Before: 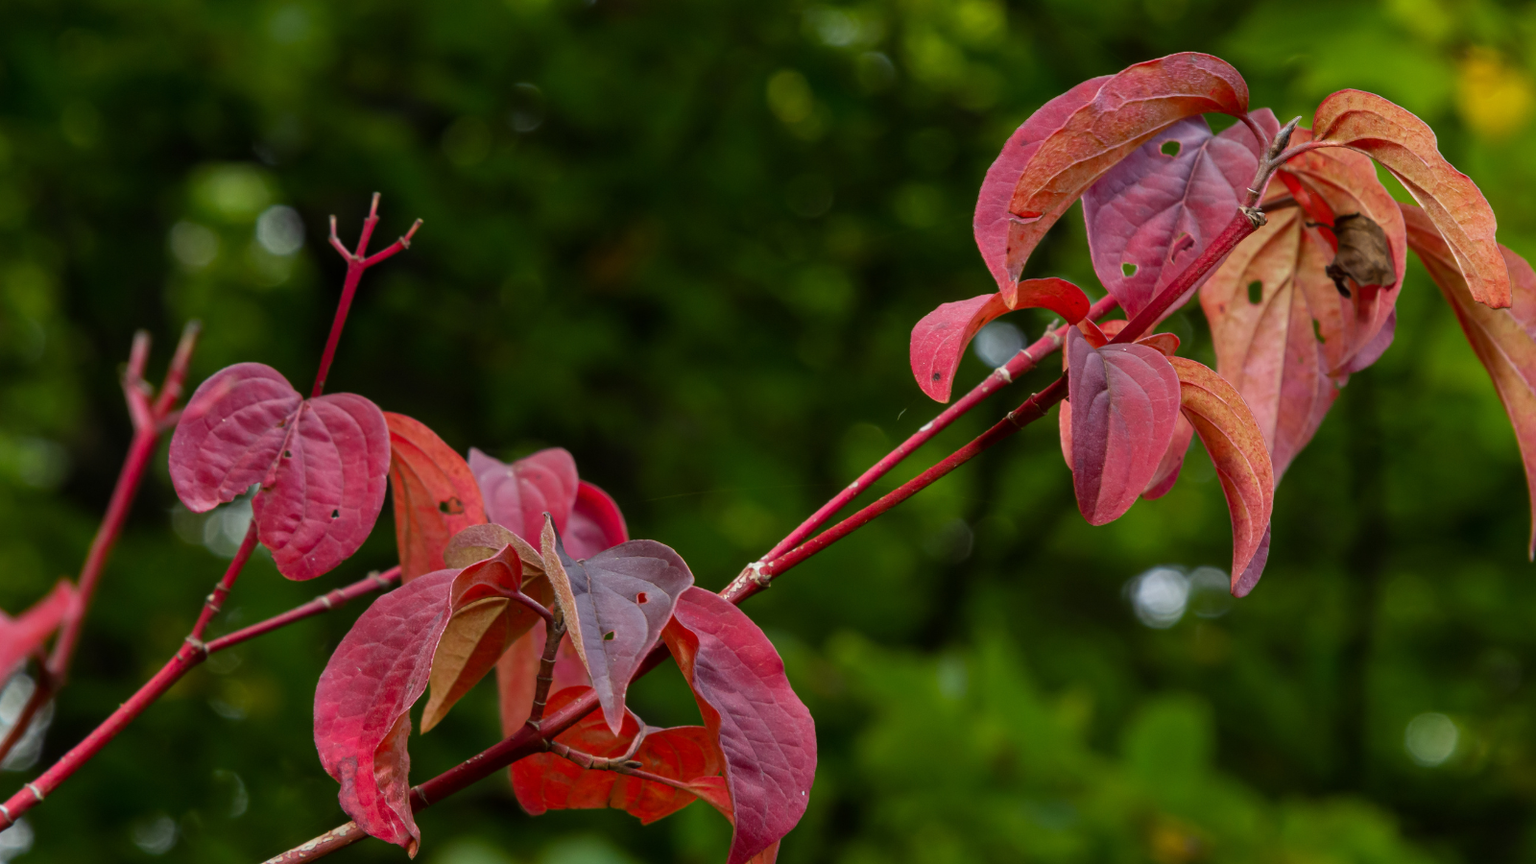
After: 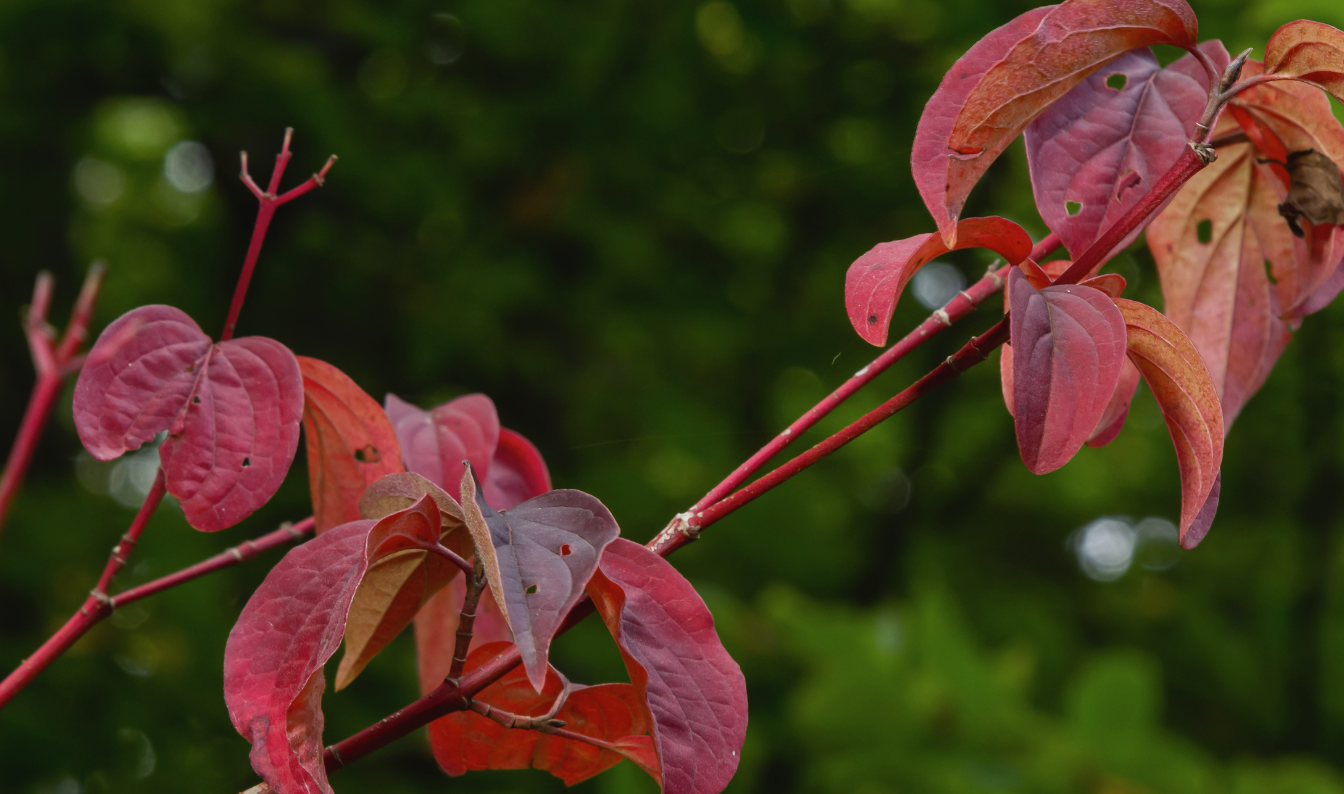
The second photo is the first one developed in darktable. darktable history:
crop: left 6.446%, top 8.188%, right 9.538%, bottom 3.548%
contrast brightness saturation: contrast -0.08, brightness -0.04, saturation -0.11
white balance: red 1.009, blue 0.985
